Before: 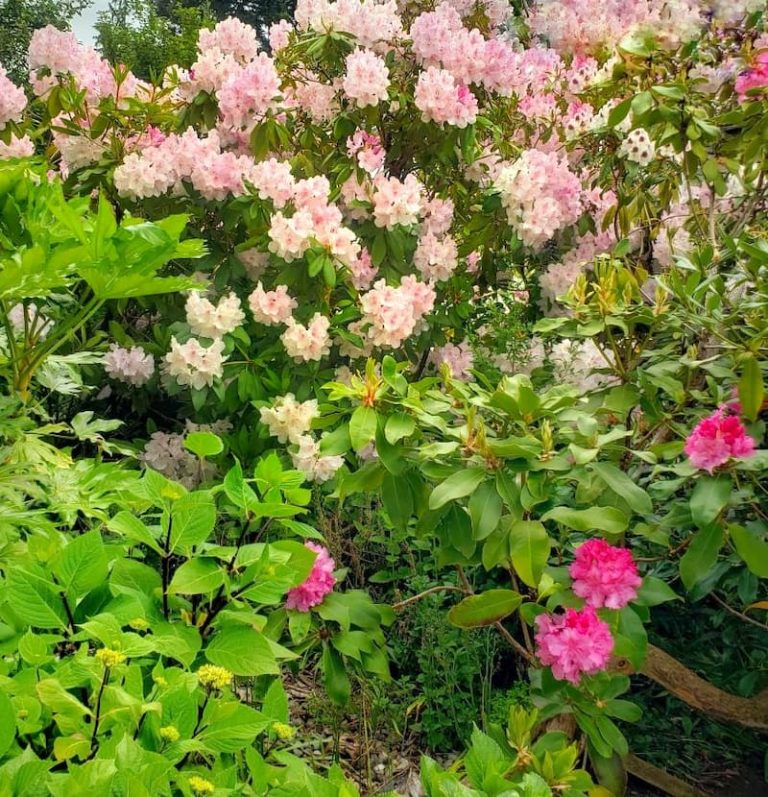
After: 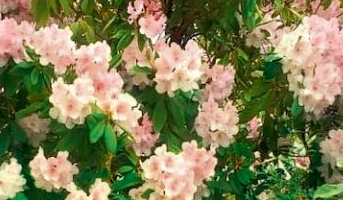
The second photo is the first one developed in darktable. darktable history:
white balance: red 1, blue 1
color zones: curves: ch0 [(0, 0.5) (0.125, 0.4) (0.25, 0.5) (0.375, 0.4) (0.5, 0.4) (0.625, 0.35) (0.75, 0.35) (0.875, 0.5)]; ch1 [(0, 0.35) (0.125, 0.45) (0.25, 0.35) (0.375, 0.35) (0.5, 0.35) (0.625, 0.35) (0.75, 0.45) (0.875, 0.35)]; ch2 [(0, 0.6) (0.125, 0.5) (0.25, 0.5) (0.375, 0.6) (0.5, 0.6) (0.625, 0.5) (0.75, 0.5) (0.875, 0.5)]
exposure: black level correction 0.001, compensate highlight preservation false
contrast brightness saturation: contrast 0.16, saturation 0.32
crop: left 28.64%, top 16.832%, right 26.637%, bottom 58.055%
